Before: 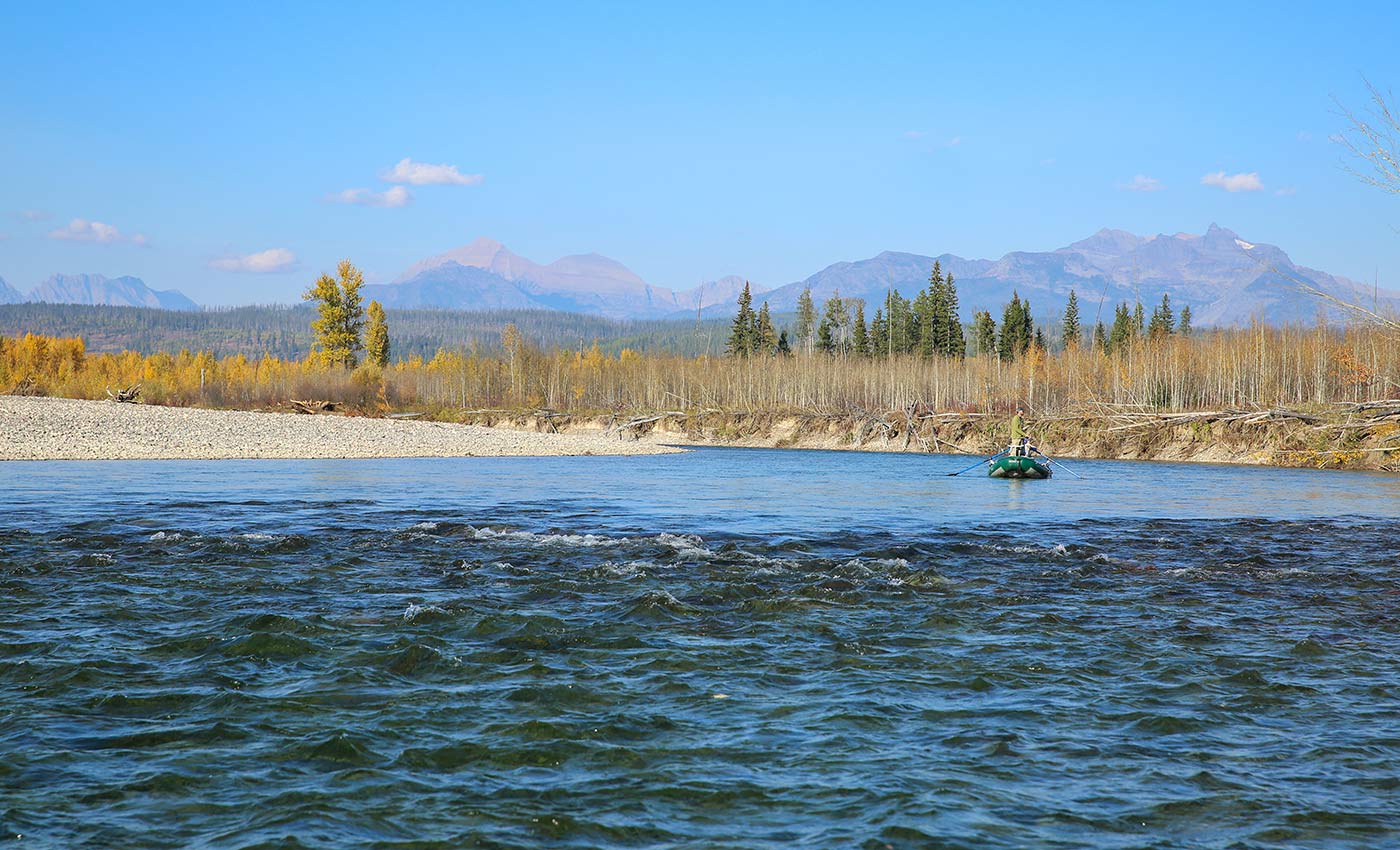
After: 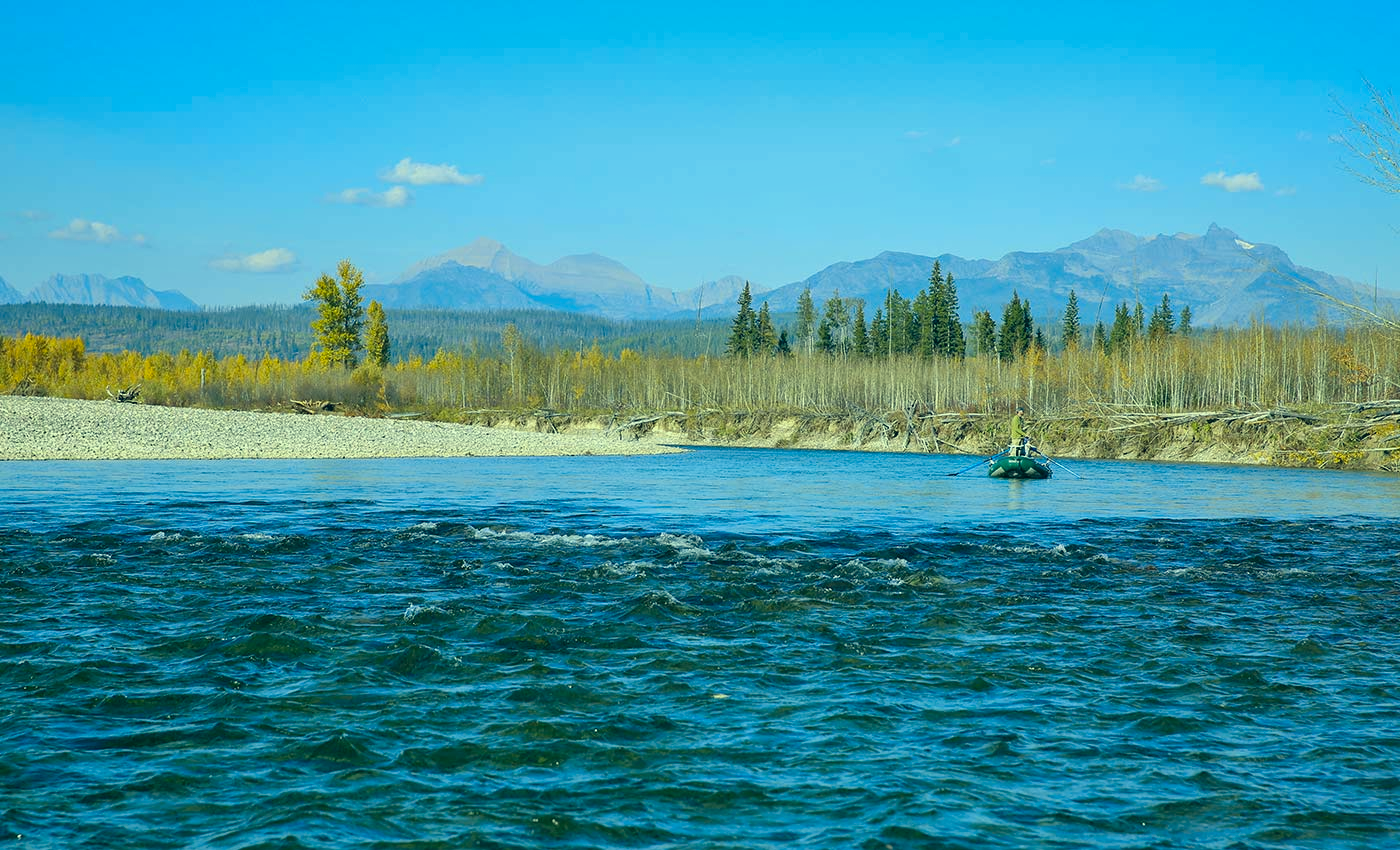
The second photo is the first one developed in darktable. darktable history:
color contrast: green-magenta contrast 0.8, blue-yellow contrast 1.1, unbound 0
color correction: highlights a* -20.08, highlights b* 9.8, shadows a* -20.4, shadows b* -10.76
shadows and highlights: radius 133.83, soften with gaussian
